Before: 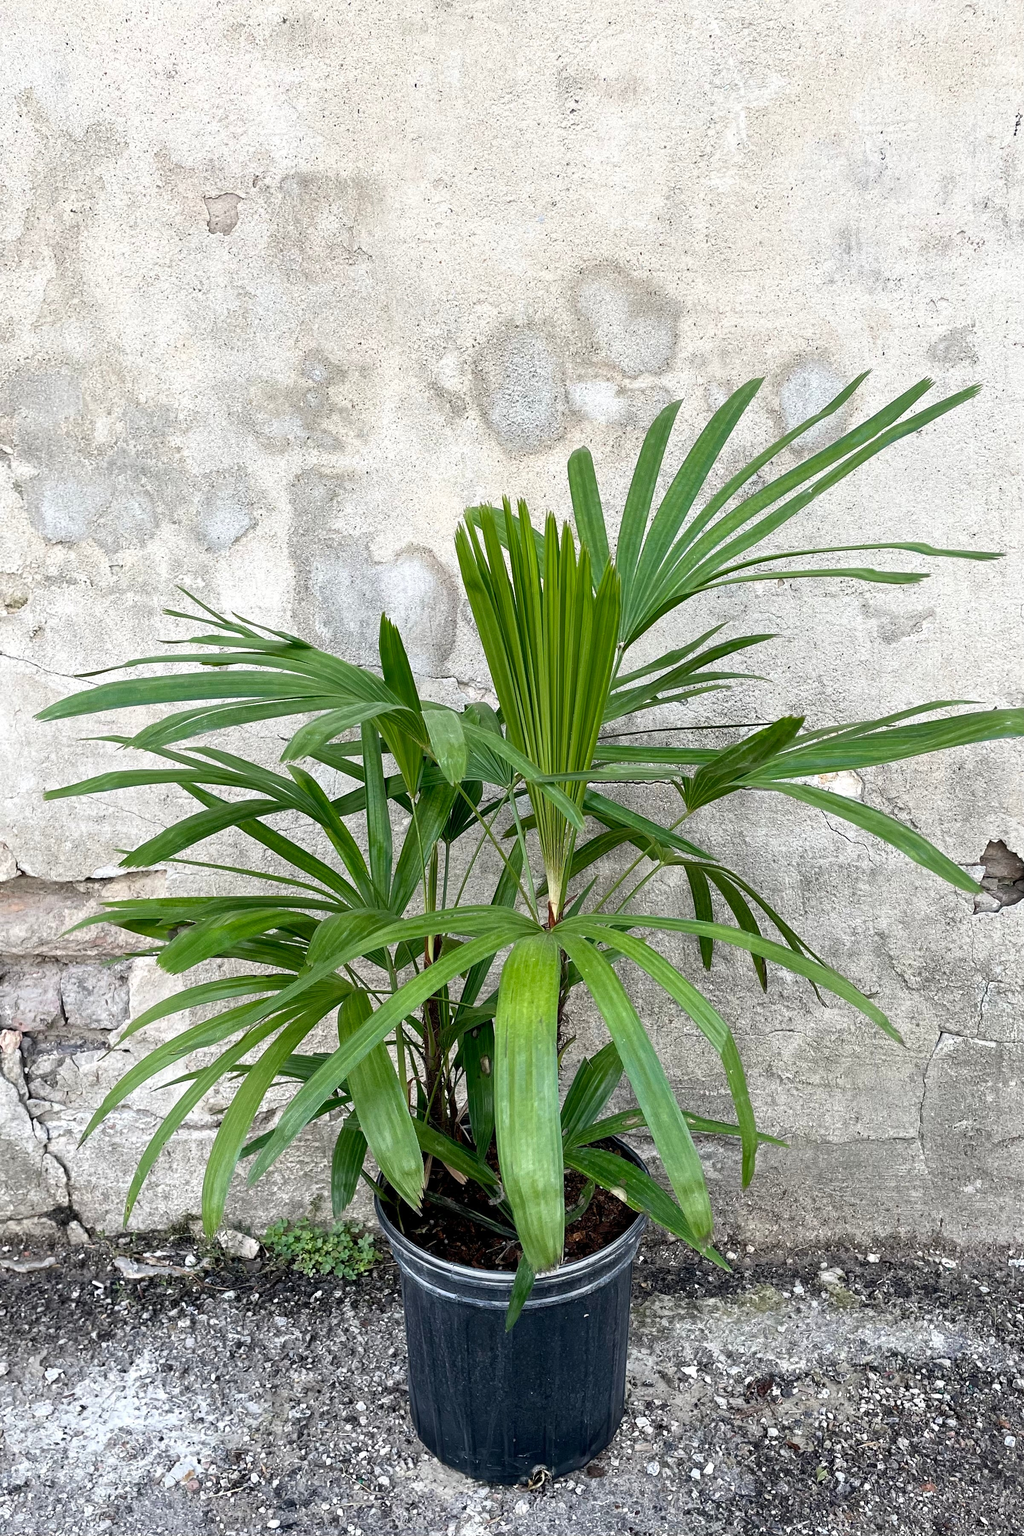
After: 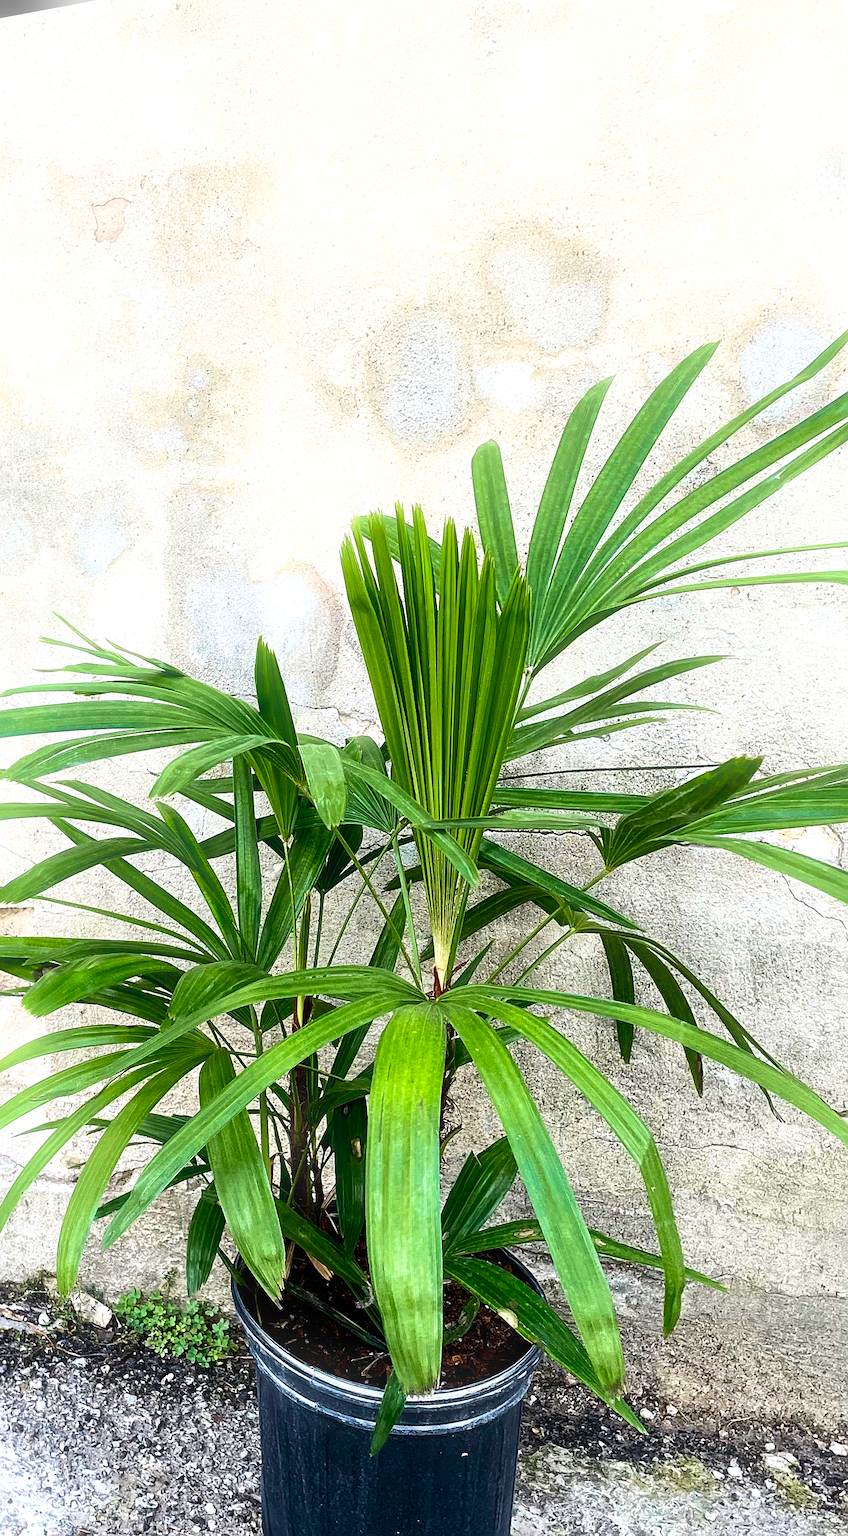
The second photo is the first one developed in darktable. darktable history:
sharpen: on, module defaults
crop and rotate: left 9.061%, right 20.142%
velvia: strength 40%
bloom: size 9%, threshold 100%, strength 7%
rotate and perspective: rotation 1.69°, lens shift (vertical) -0.023, lens shift (horizontal) -0.291, crop left 0.025, crop right 0.988, crop top 0.092, crop bottom 0.842
contrast brightness saturation: contrast 0.16, saturation 0.32
tone equalizer: -8 EV -0.417 EV, -7 EV -0.389 EV, -6 EV -0.333 EV, -5 EV -0.222 EV, -3 EV 0.222 EV, -2 EV 0.333 EV, -1 EV 0.389 EV, +0 EV 0.417 EV, edges refinement/feathering 500, mask exposure compensation -1.57 EV, preserve details no
